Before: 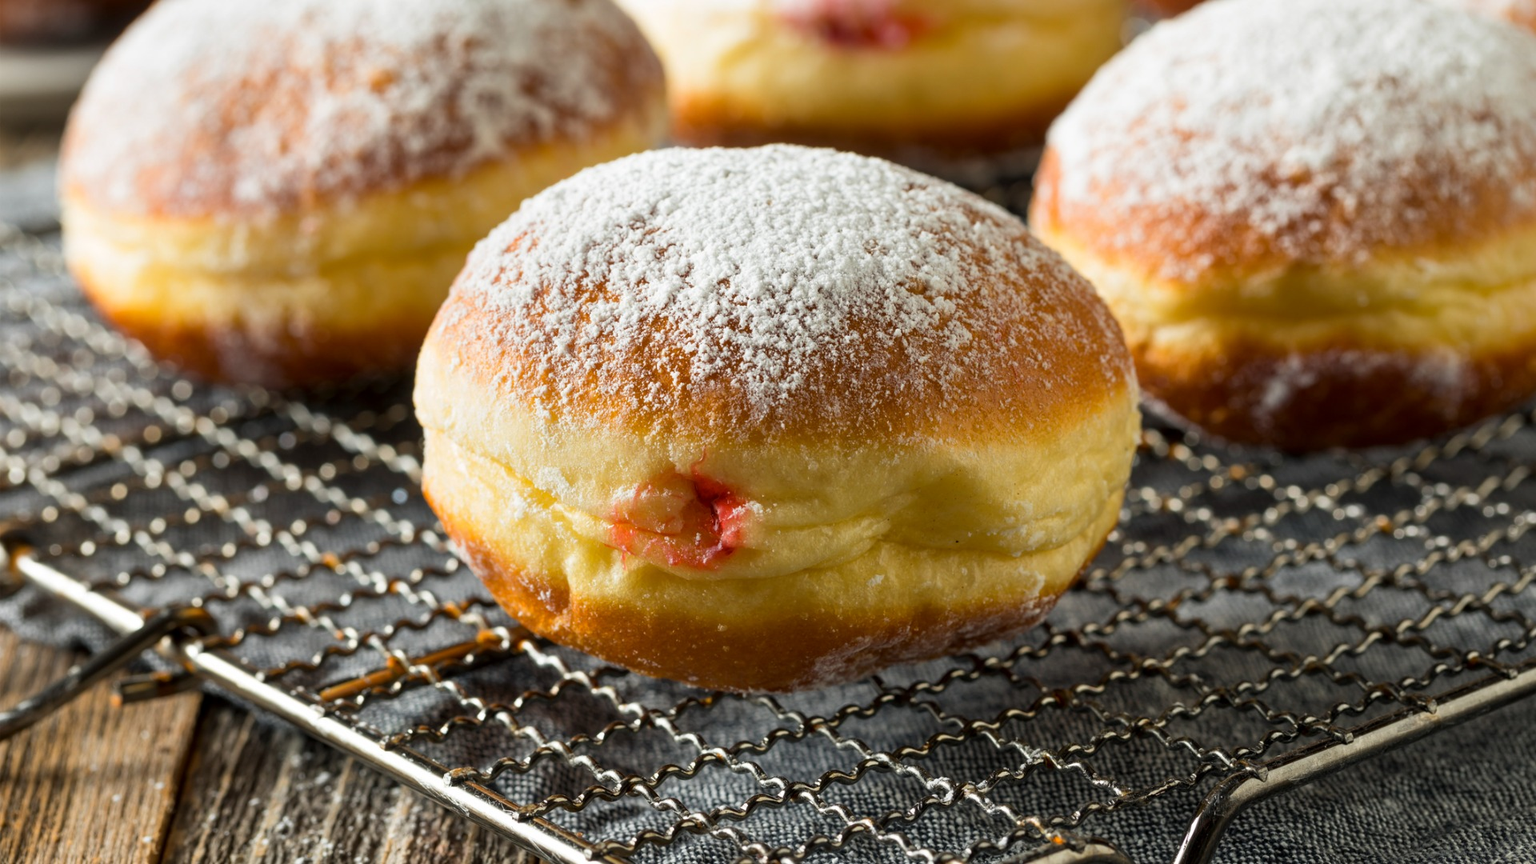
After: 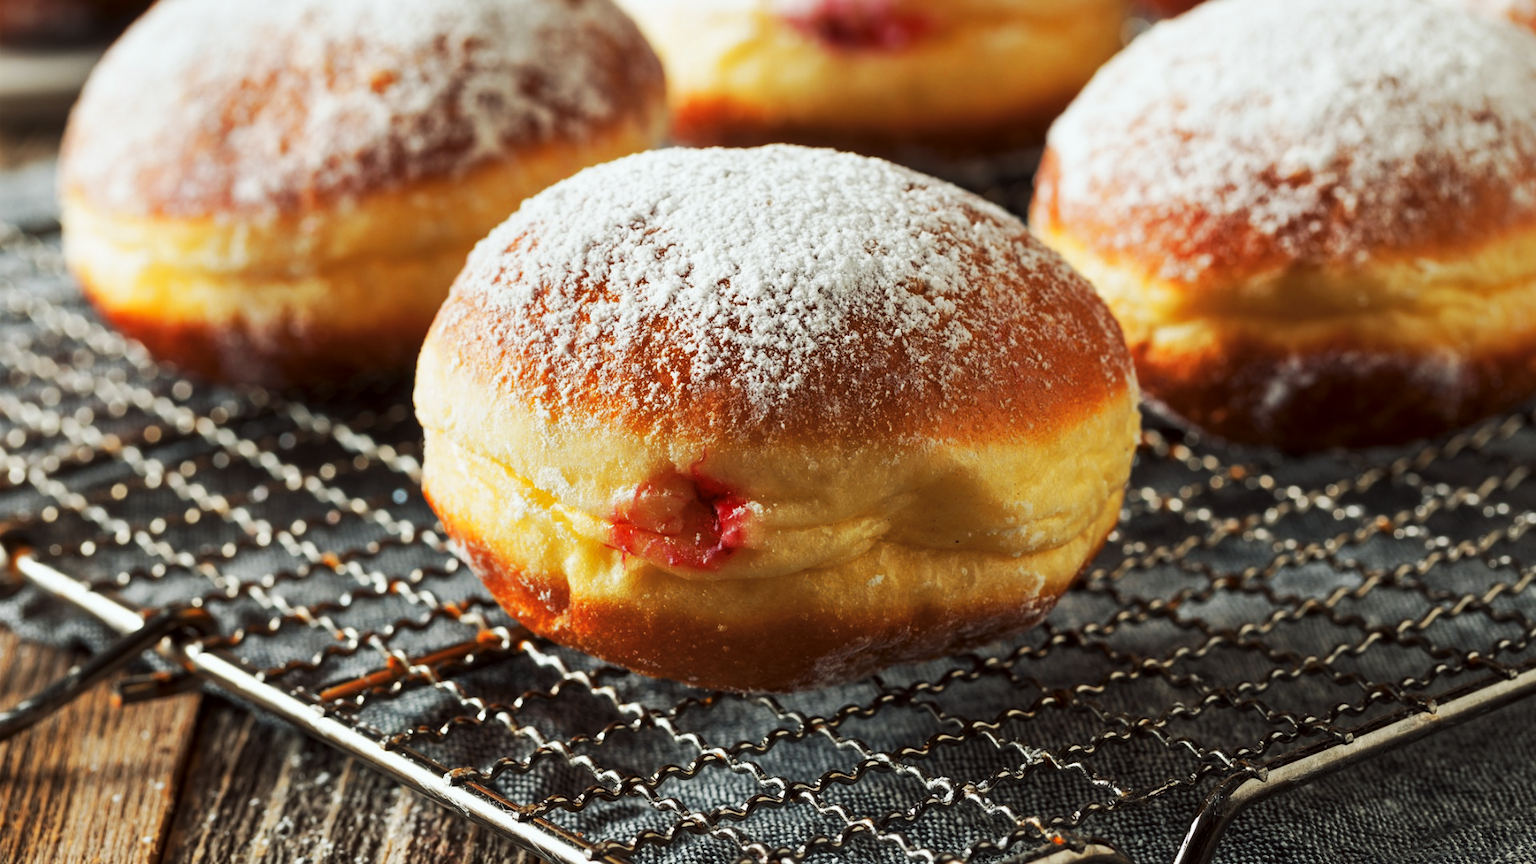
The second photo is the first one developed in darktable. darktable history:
tone curve: curves: ch0 [(0, 0) (0.003, 0.003) (0.011, 0.011) (0.025, 0.022) (0.044, 0.039) (0.069, 0.055) (0.1, 0.074) (0.136, 0.101) (0.177, 0.134) (0.224, 0.171) (0.277, 0.216) (0.335, 0.277) (0.399, 0.345) (0.468, 0.427) (0.543, 0.526) (0.623, 0.636) (0.709, 0.731) (0.801, 0.822) (0.898, 0.917) (1, 1)], preserve colors none
color look up table: target L [96.1, 96.45, 96.82, 93.97, 86.13, 88.46, 89.56, 80.12, 83.92, 61.54, 58.74, 55.19, 34.05, 4.357, 200.27, 87.93, 83.92, 65.65, 59.1, 59.31, 47.16, 45.82, 40.32, 35.03, 32.06, 21.35, 77.47, 67.35, 54.81, 60.4, 44.14, 54.27, 50.68, 45.78, 35.72, 26.72, 26.13, 25.97, 26.78, 10.85, 2.594, 84.86, 81.46, 77.58, 73.43, 53.49, 51.25, 35.47, 21.58], target a [-18.24, -18.63, -16.66, -37.15, -53.16, -72.02, -29.96, -58.11, -64.66, -14.45, -36.36, -13.96, -12.85, -0.815, 0, 3.806, 6.783, 38.68, 45.42, 17.88, 55.17, 56.78, 24.54, 49.36, 49.16, 42.92, 24.76, 34.22, 50.96, 4.199, 59.25, 27.51, 2.144, 11.48, 52.15, 53.63, 49.5, 25.59, 15.44, 38.38, 11.63, -46.23, -6.253, -33.21, -21.26, -24.73, -6.67, -7.164, -4.696], target b [19.4, 79.22, 85.69, 81.34, -10.98, 60.62, 76.52, 17.98, 68.95, 20.57, 21.67, 41.92, 25.96, 4.654, 0, 19.77, 59.78, 60.53, 14.33, 15.28, 54.84, 46.88, 42.73, 17.5, 47.76, 25.79, -7.96, -27.7, -18.8, -40.73, -30.25, -19.68, -22.6, -58.06, -6.157, -71.91, -43.07, -7.959, -45.2, -55.37, -19.74, -22.94, -1.082, -1.509, -26.2, -7.151, -36.78, -1.21, -19.3], num patches 49
